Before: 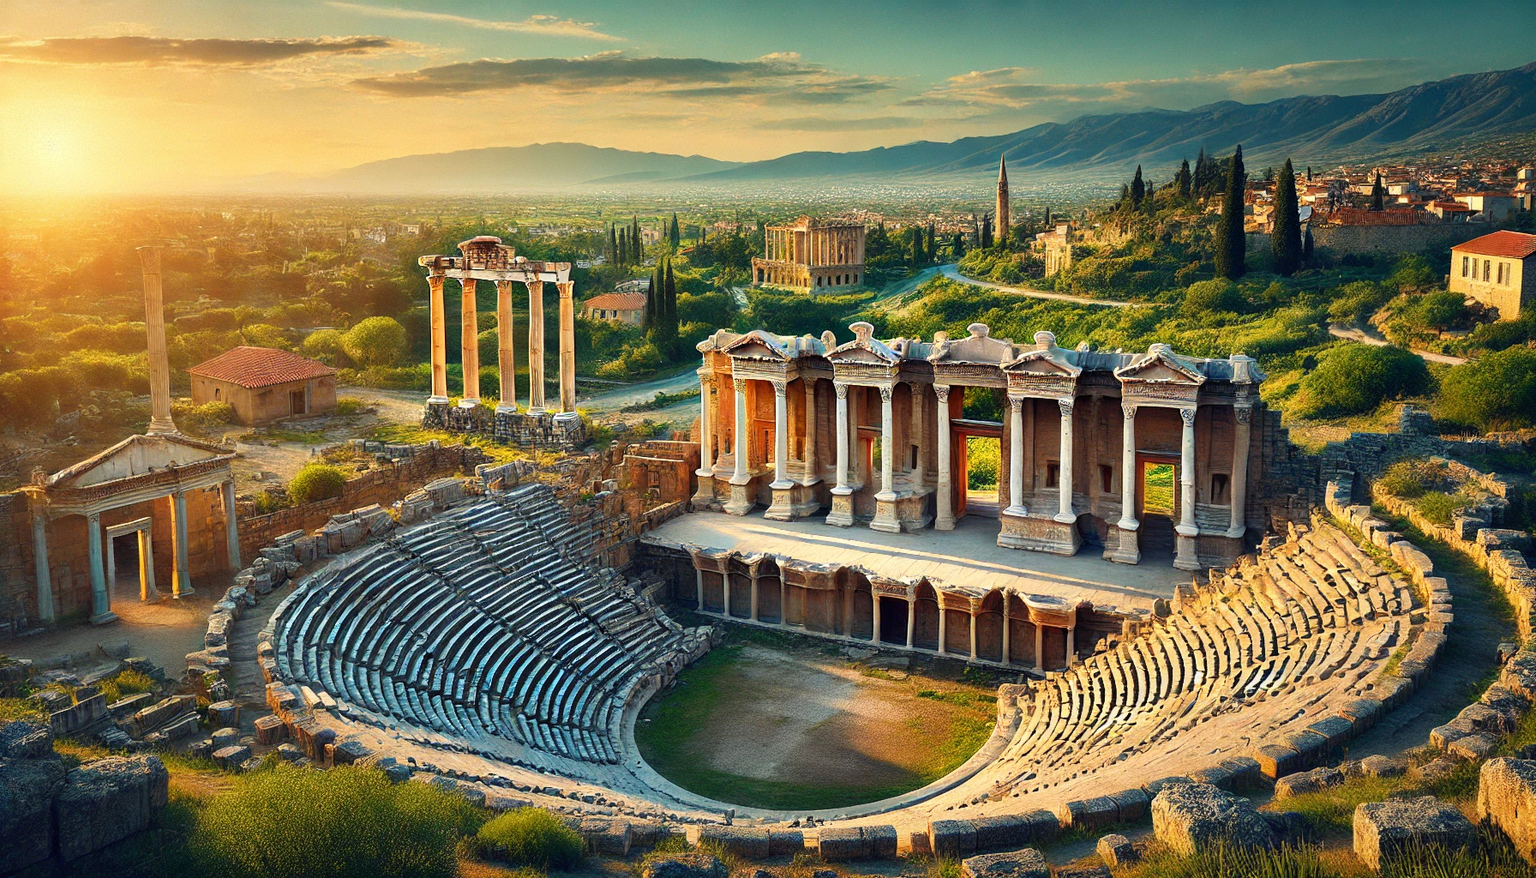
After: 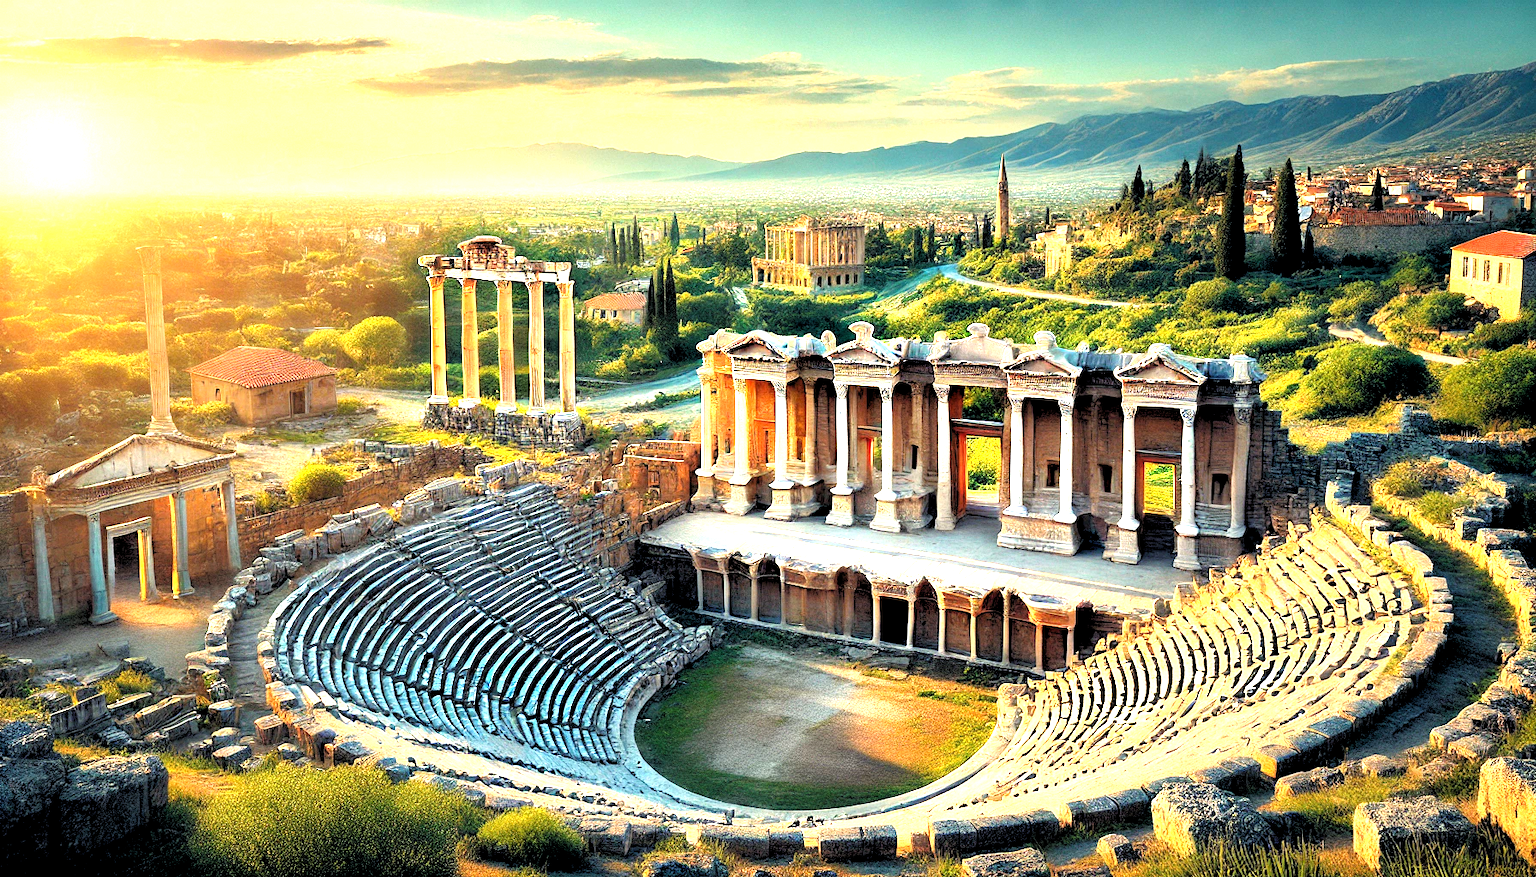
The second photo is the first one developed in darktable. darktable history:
exposure: black level correction 0, exposure 1.2 EV, compensate highlight preservation false
rgb levels: levels [[0.029, 0.461, 0.922], [0, 0.5, 1], [0, 0.5, 1]]
